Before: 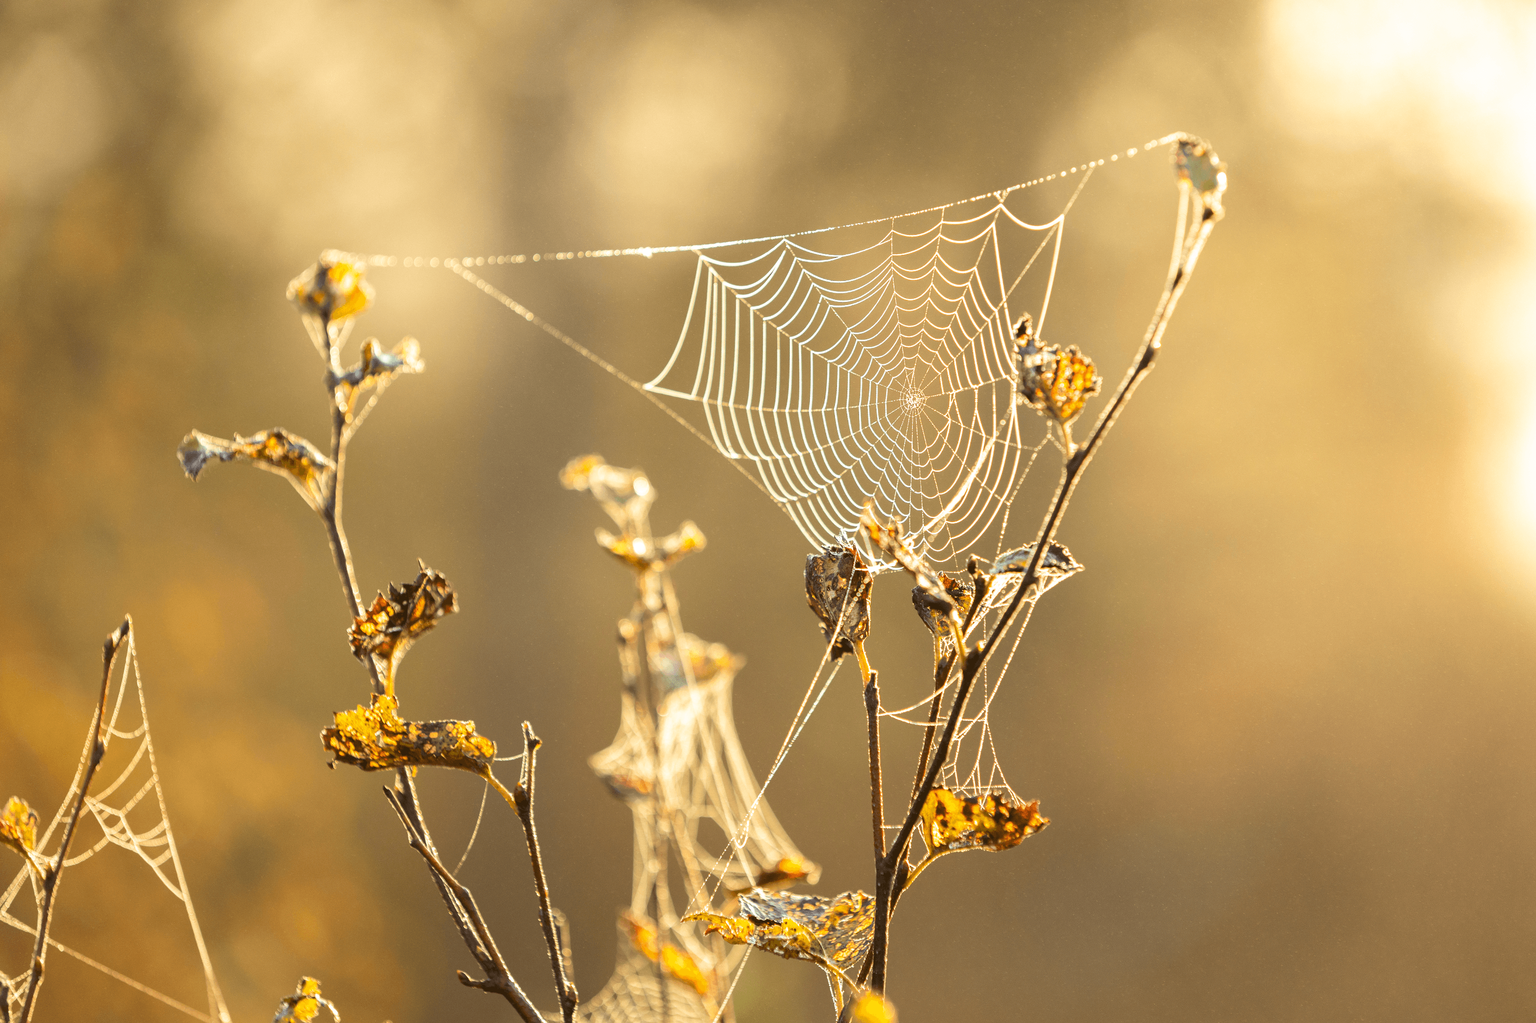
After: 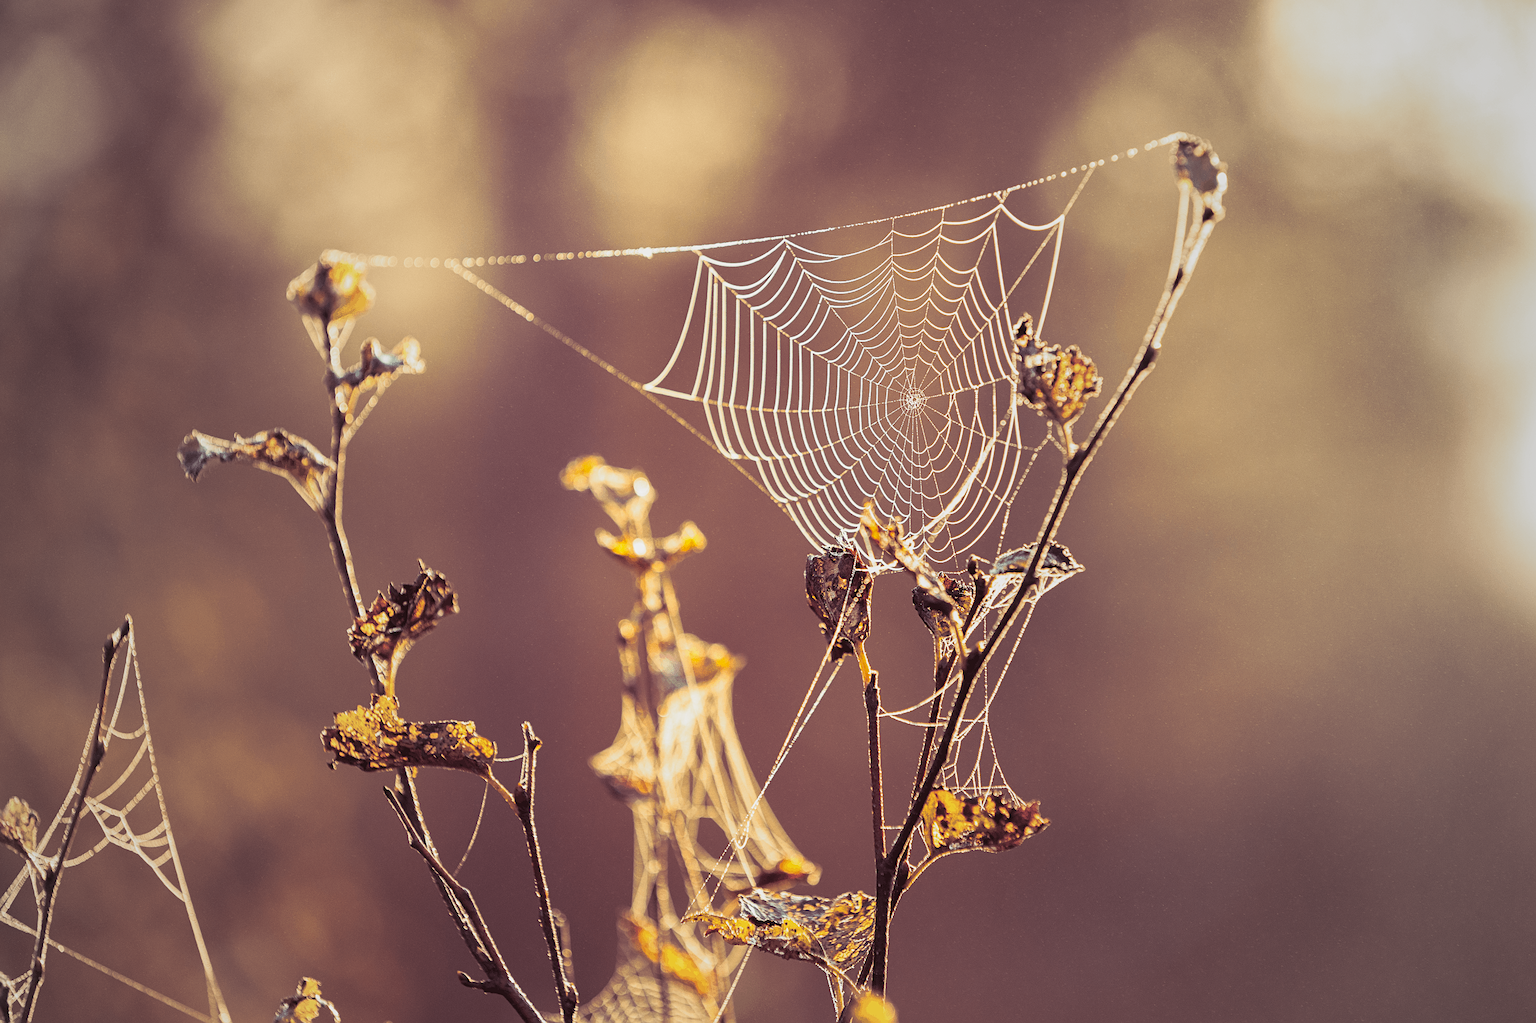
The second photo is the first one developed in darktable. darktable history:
shadows and highlights: radius 337.17, shadows 29.01, soften with gaussian
color look up table: target L [37.99, 65.71, 49.93, 39.19, 55.11, 70.72, 62.66, 40.02, 51.12, 30.33, 72.53, 71.94, 28.78, 55.26, 42.1, 81.73, 51.94, 51.04, 96.54, 81.26, 66.77, 50.87, 35.66, 20.46, 0 ×25], target a [13.56, 18.13, -4.88, -1.533, 8.84, -33.4, 36.07, 10.41, 48.24, 22.98, -23.71, 19.36, 14.18, -38.34, 53.38, 4.04, 49.99, -28.63, -0.43, -0.64, -0.73, -0.15, -0.42, -0.08, 0 ×25], target b [14.06, 17.81, -21.93, 1.533, -25.4, -0.2, 57.1, -45.96, 16.25, -21.59, 57.26, 67.86, -50.3, 31.37, 28.19, 79.82, -14.57, -28.64, 1.19, -0.34, -0.5, -0.27, -1.23, -0.97, 0 ×25], num patches 24
base curve: curves: ch0 [(0, 0) (0.257, 0.25) (0.482, 0.586) (0.757, 0.871) (1, 1)]
sharpen: radius 2.167, amount 0.381, threshold 0
exposure: exposure -0.462 EV, compensate highlight preservation false
contrast brightness saturation: contrast 0.08, saturation 0.2
split-toning: shadows › hue 316.8°, shadows › saturation 0.47, highlights › hue 201.6°, highlights › saturation 0, balance -41.97, compress 28.01%
vignetting: fall-off start 18.21%, fall-off radius 137.95%, brightness -0.207, center (-0.078, 0.066), width/height ratio 0.62, shape 0.59
